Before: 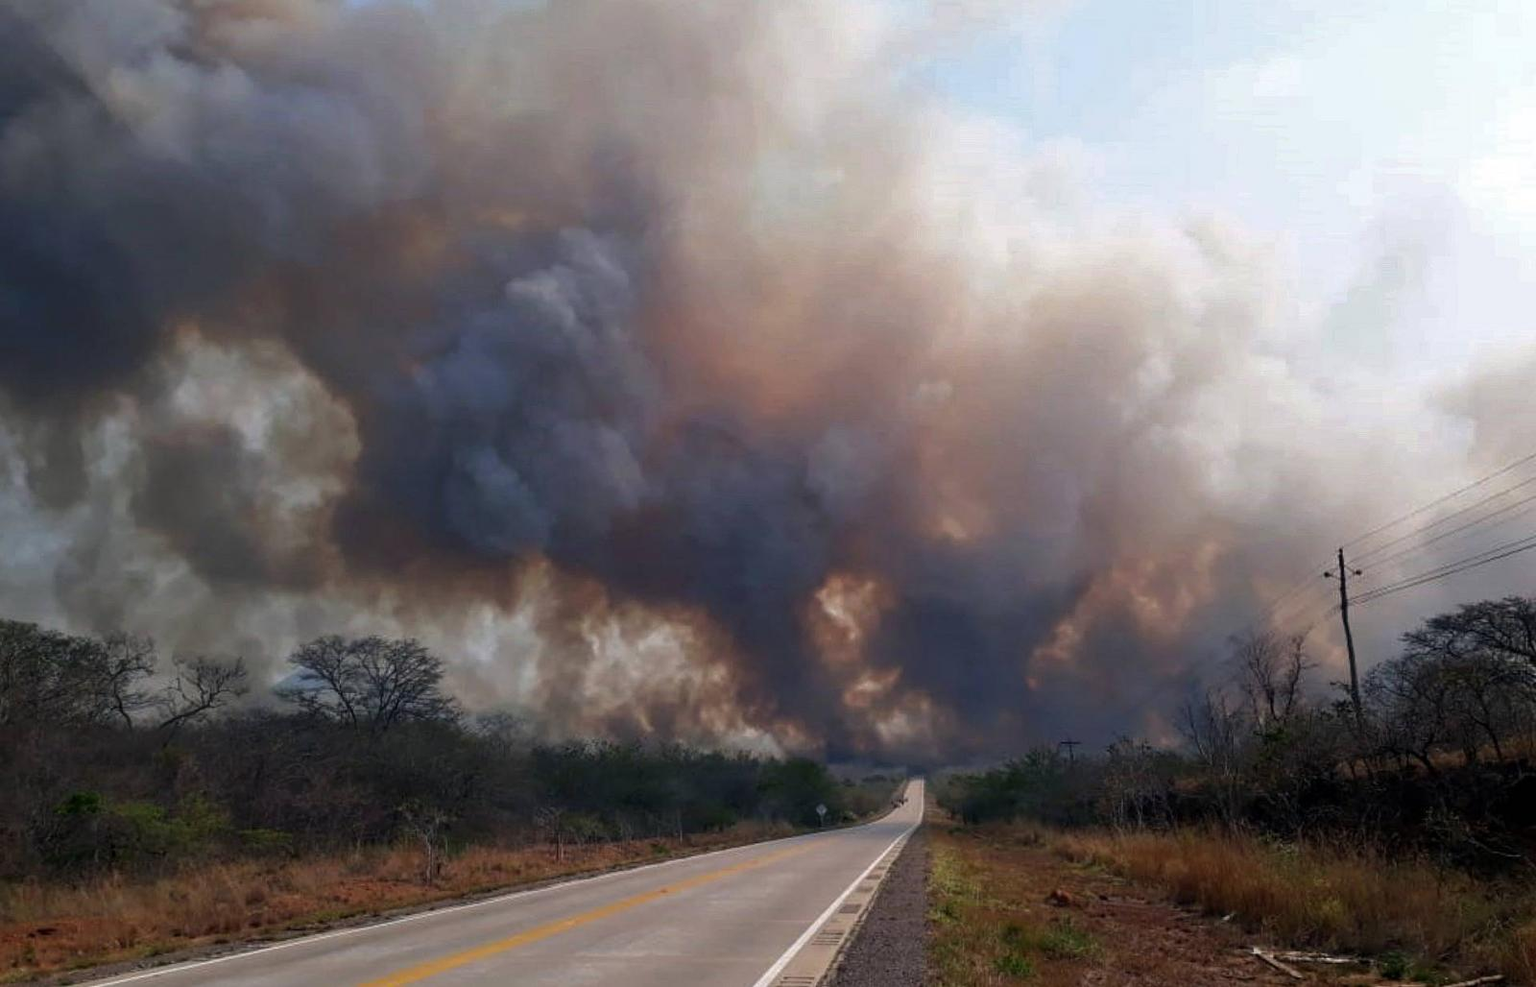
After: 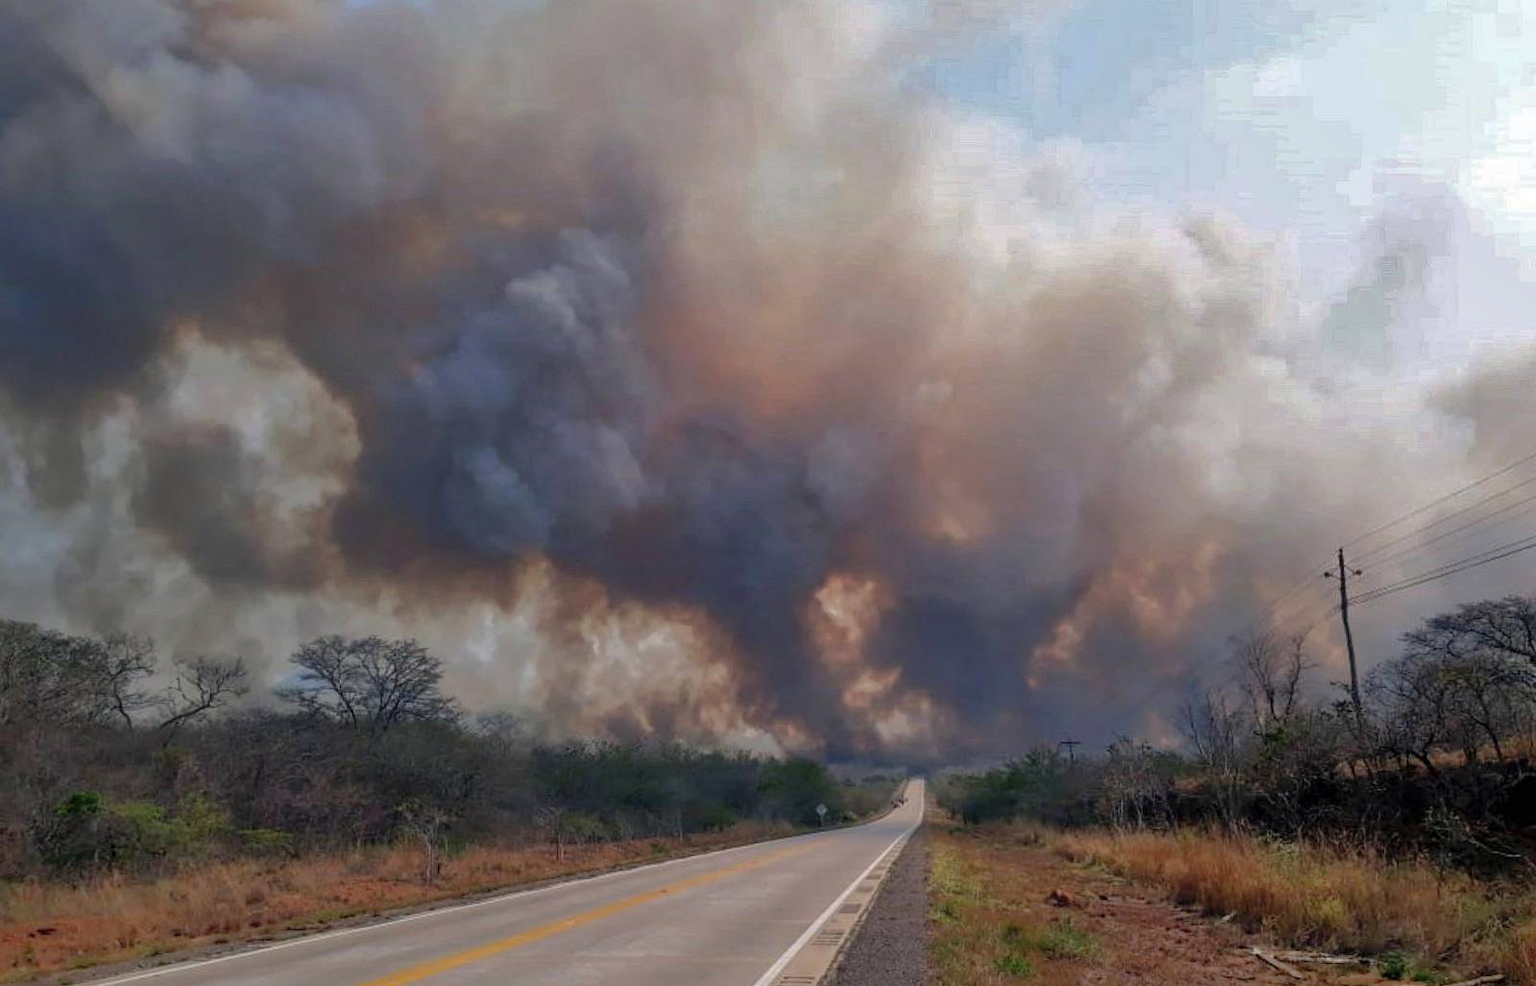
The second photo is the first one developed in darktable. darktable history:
shadows and highlights: shadows 60.47, highlights -59.85
